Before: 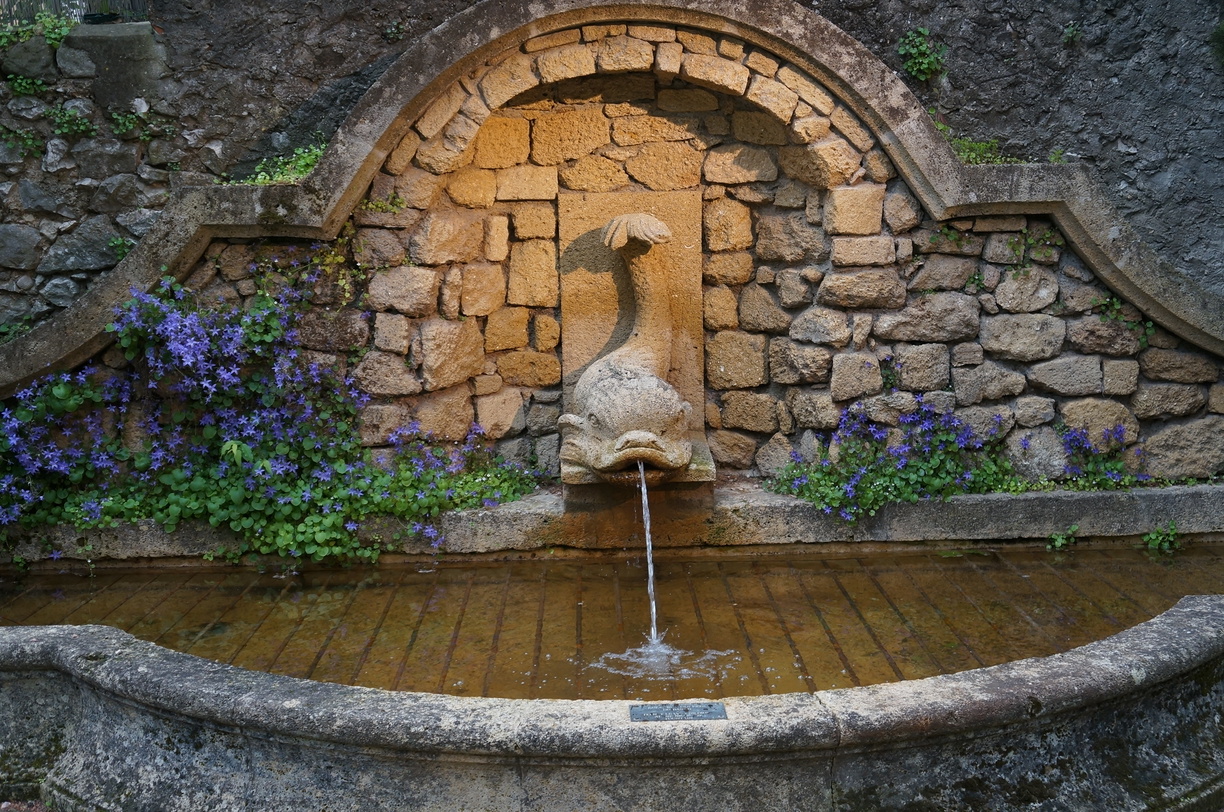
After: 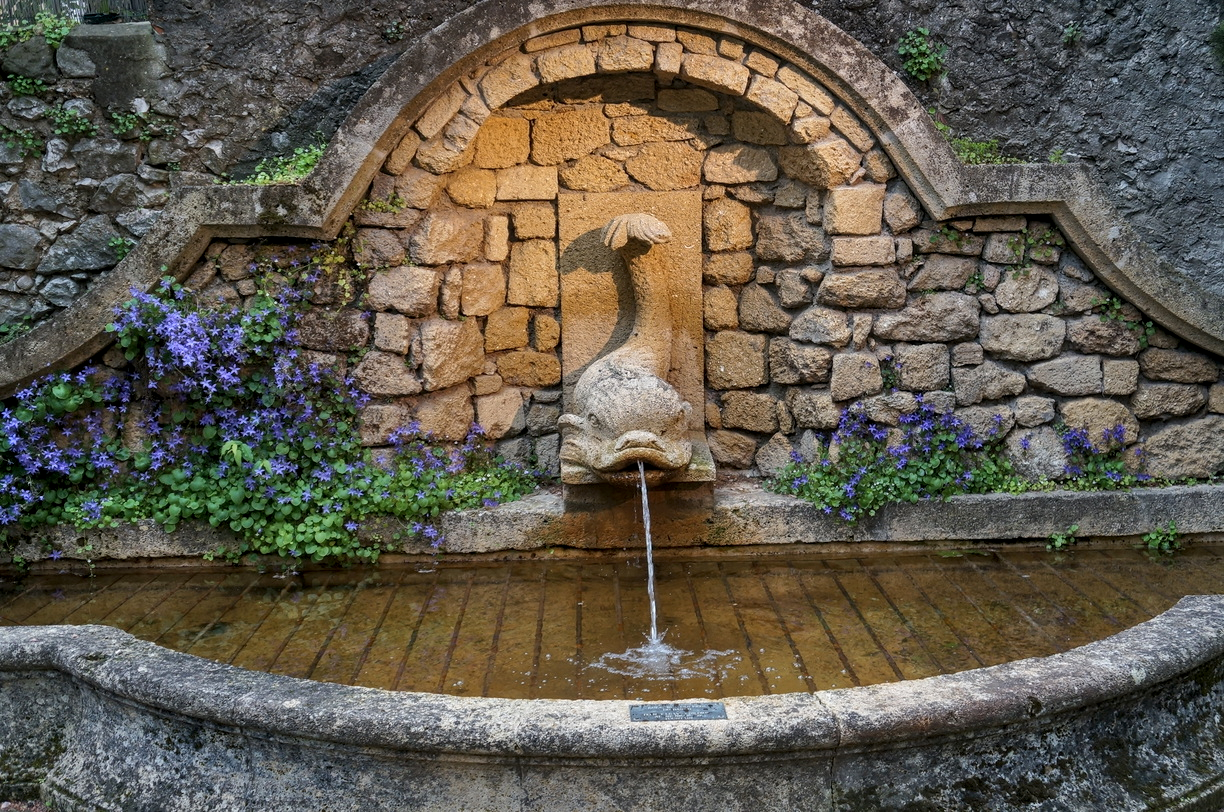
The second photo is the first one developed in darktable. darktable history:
local contrast: detail 130%
shadows and highlights: low approximation 0.01, soften with gaussian
